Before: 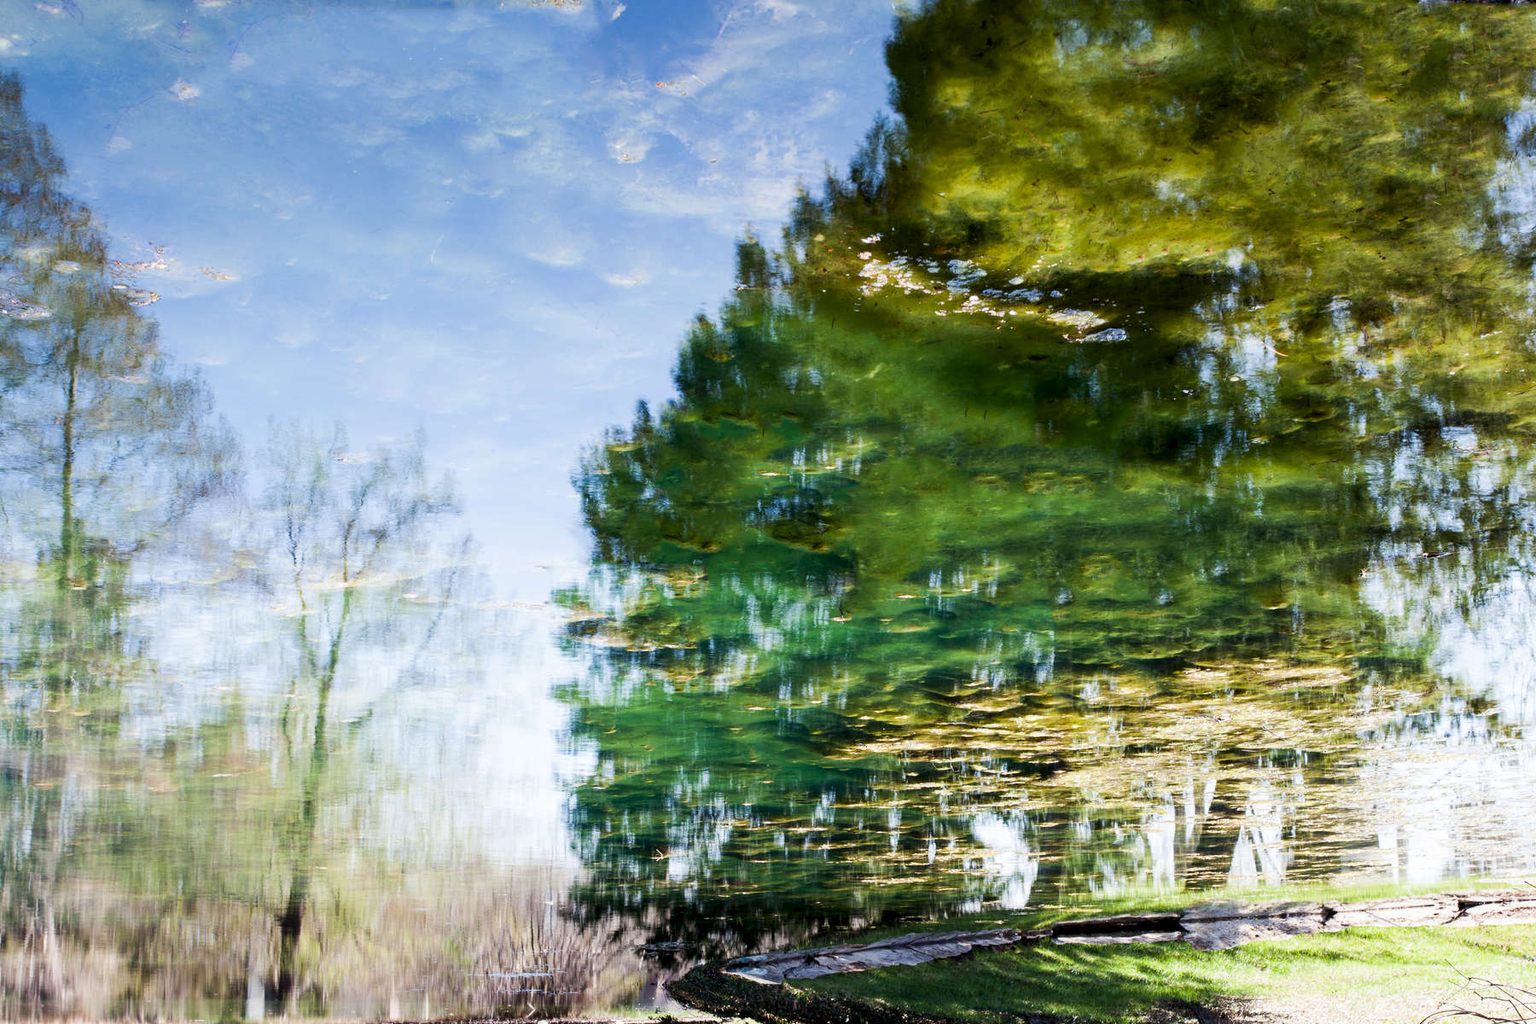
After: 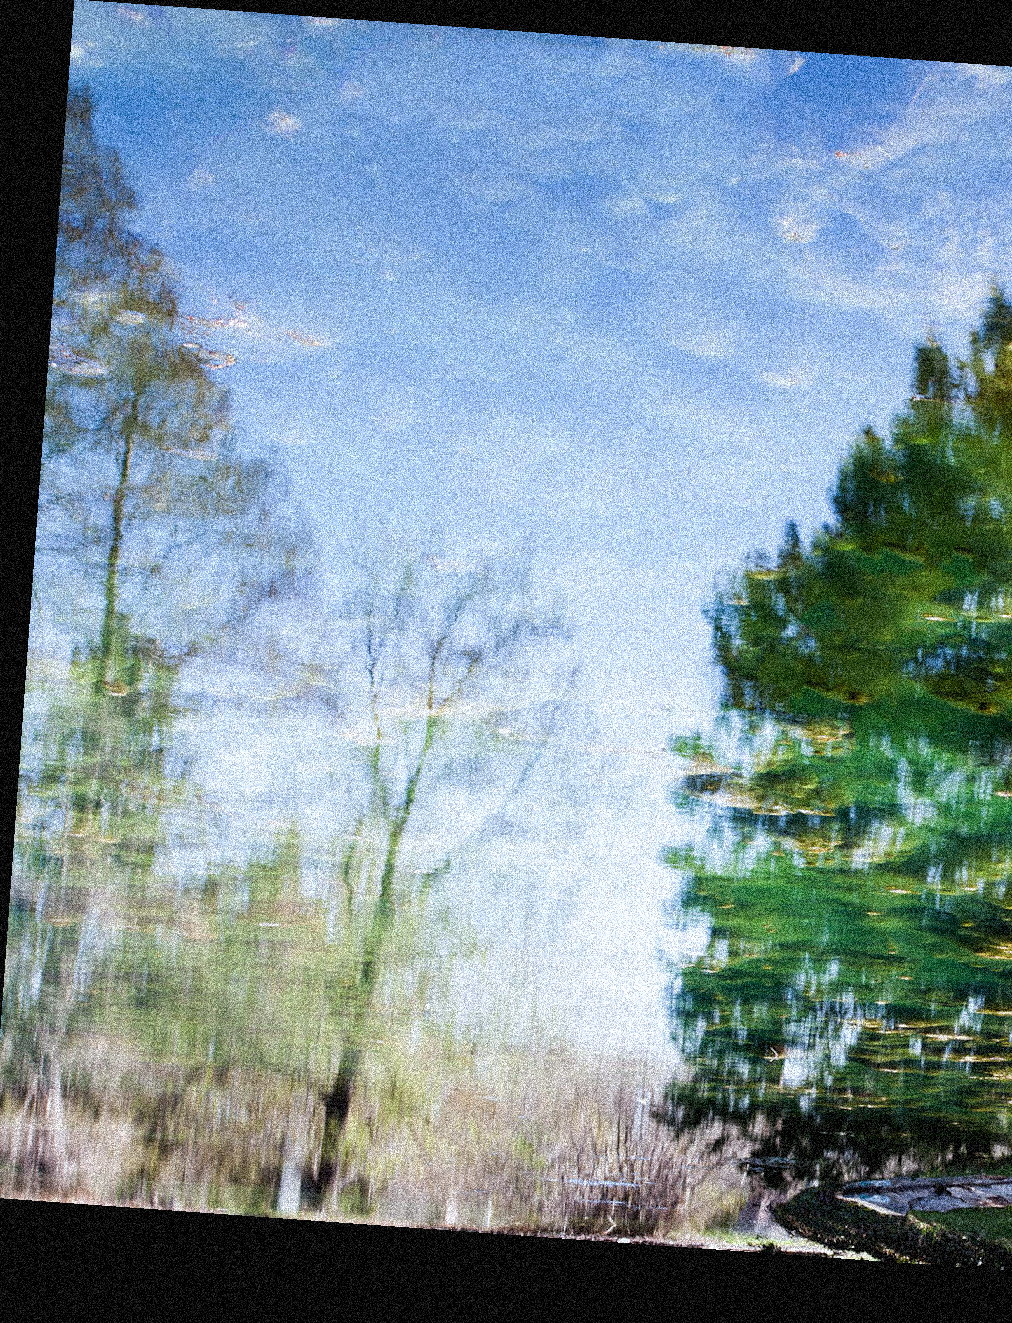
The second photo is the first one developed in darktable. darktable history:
grain: coarseness 3.75 ISO, strength 100%, mid-tones bias 0%
rotate and perspective: rotation 4.1°, automatic cropping off
crop: left 0.587%, right 45.588%, bottom 0.086%
white balance: red 0.974, blue 1.044
